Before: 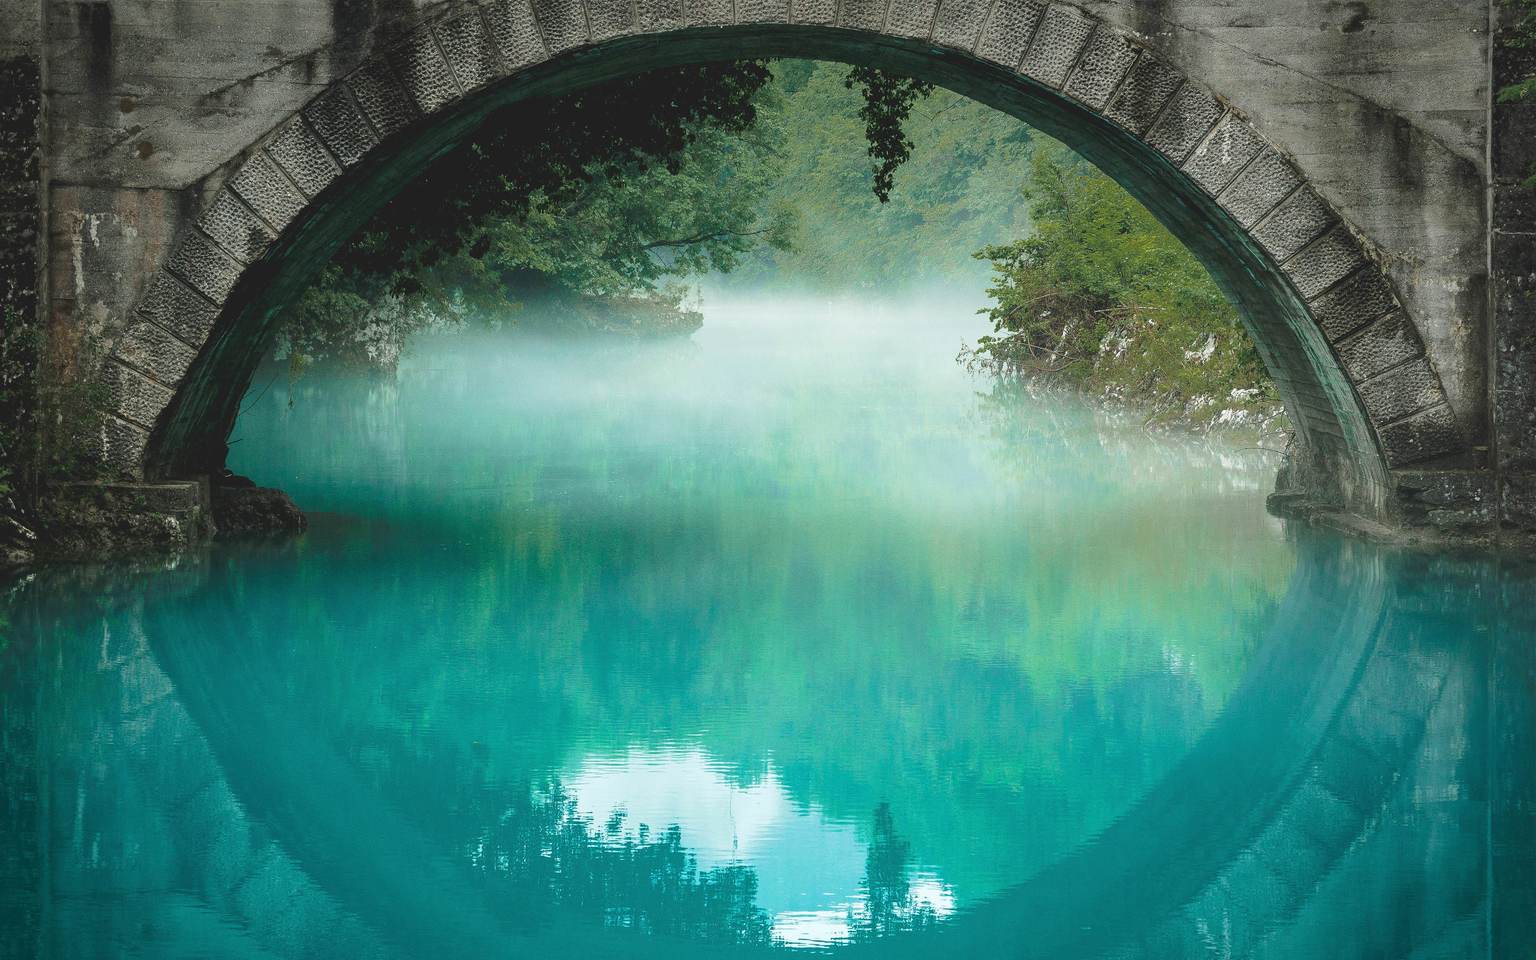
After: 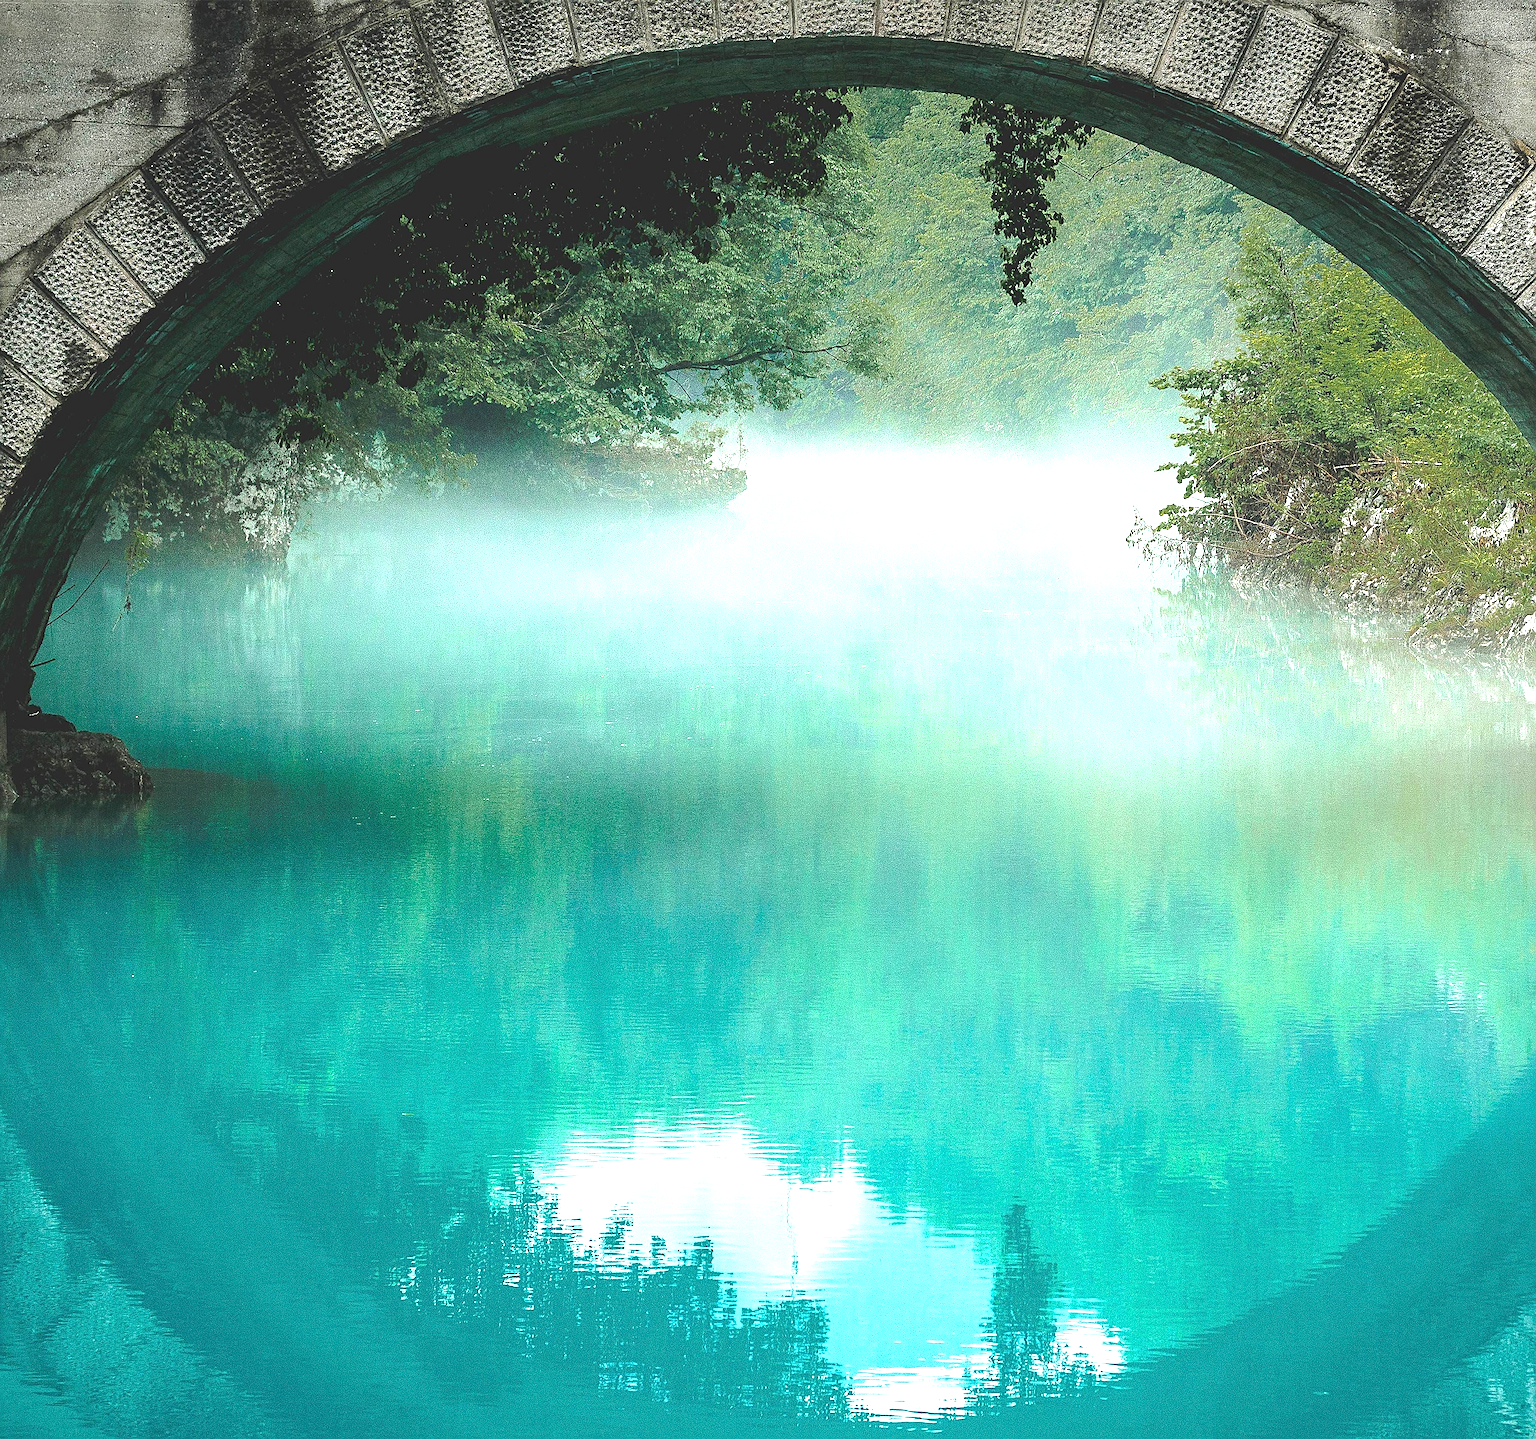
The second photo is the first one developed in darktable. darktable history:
crop and rotate: left 13.409%, right 19.924%
exposure: exposure 0.785 EV, compensate highlight preservation false
sharpen: on, module defaults
